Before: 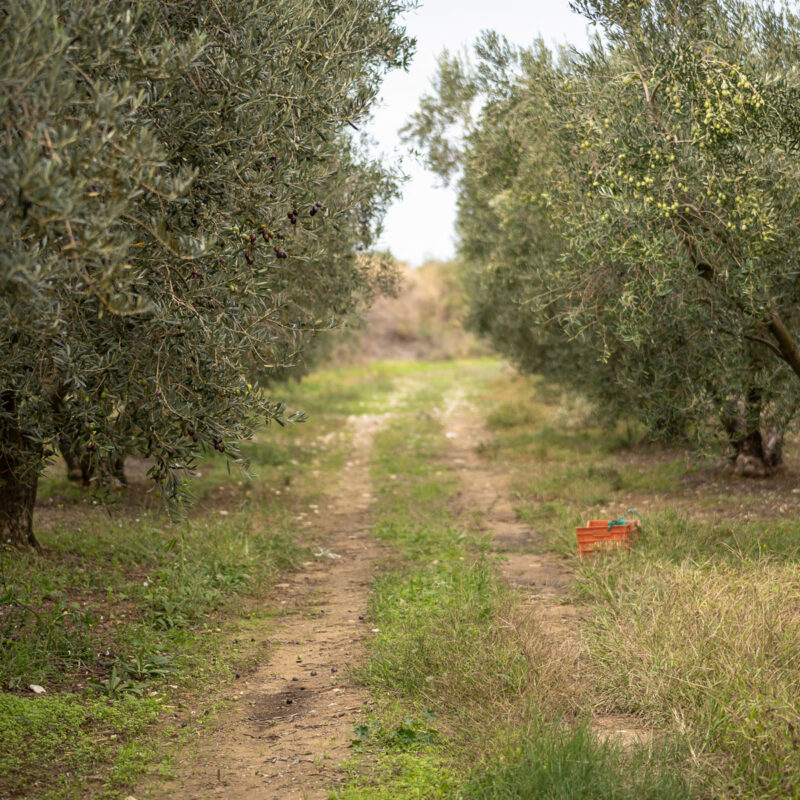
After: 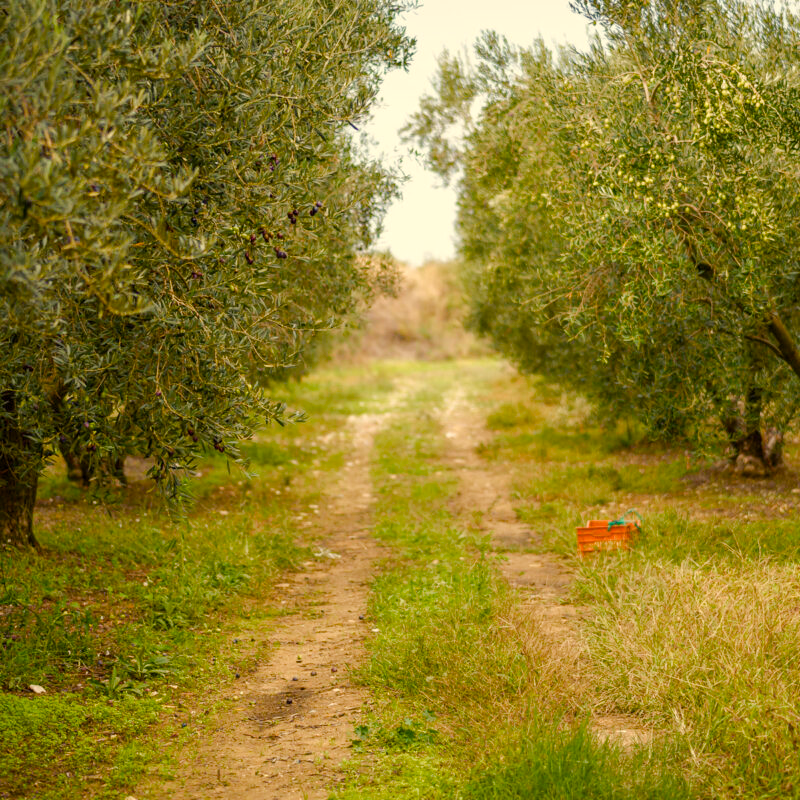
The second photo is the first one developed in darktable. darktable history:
color balance rgb: highlights gain › chroma 7.897%, highlights gain › hue 82.37°, linear chroma grading › global chroma 8.938%, perceptual saturation grading › global saturation 24.833%, perceptual saturation grading › highlights -51.008%, perceptual saturation grading › mid-tones 19.857%, perceptual saturation grading › shadows 60.937%, perceptual brilliance grading › mid-tones 10.222%, perceptual brilliance grading › shadows 14.816%, global vibrance 18.489%
